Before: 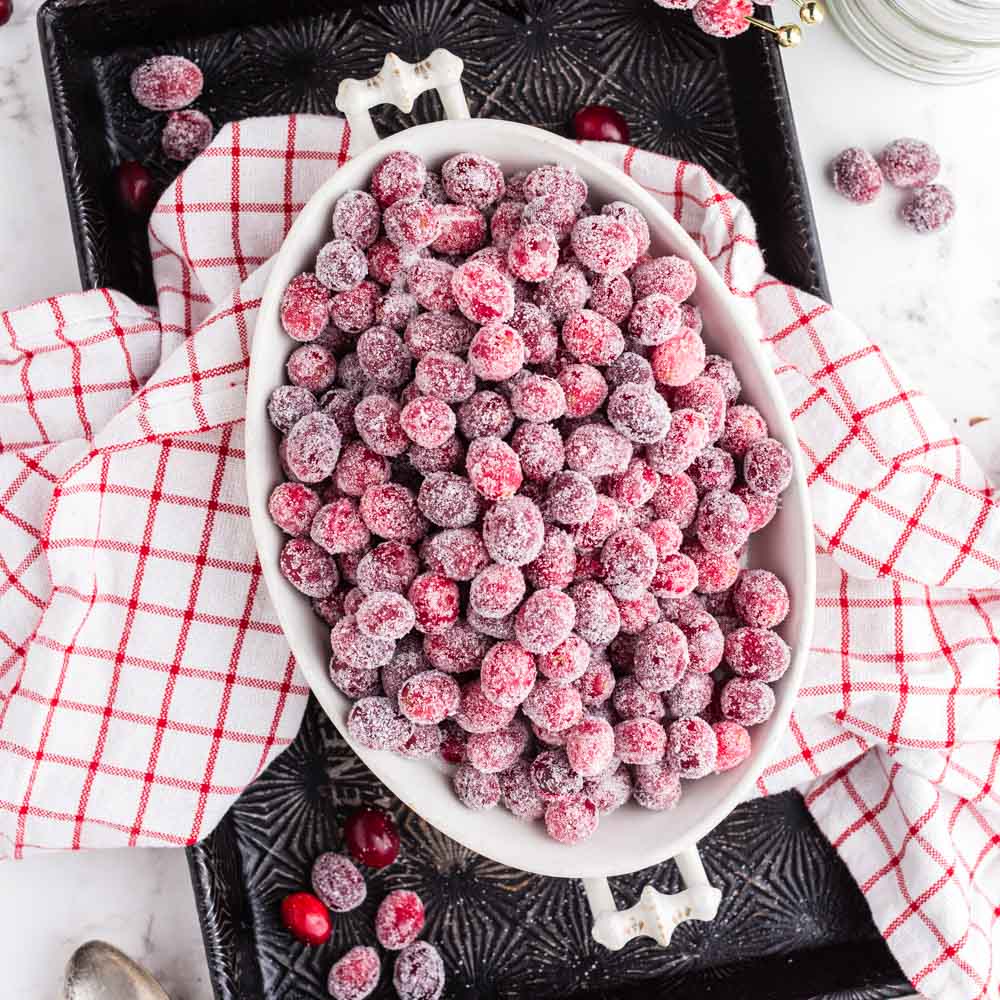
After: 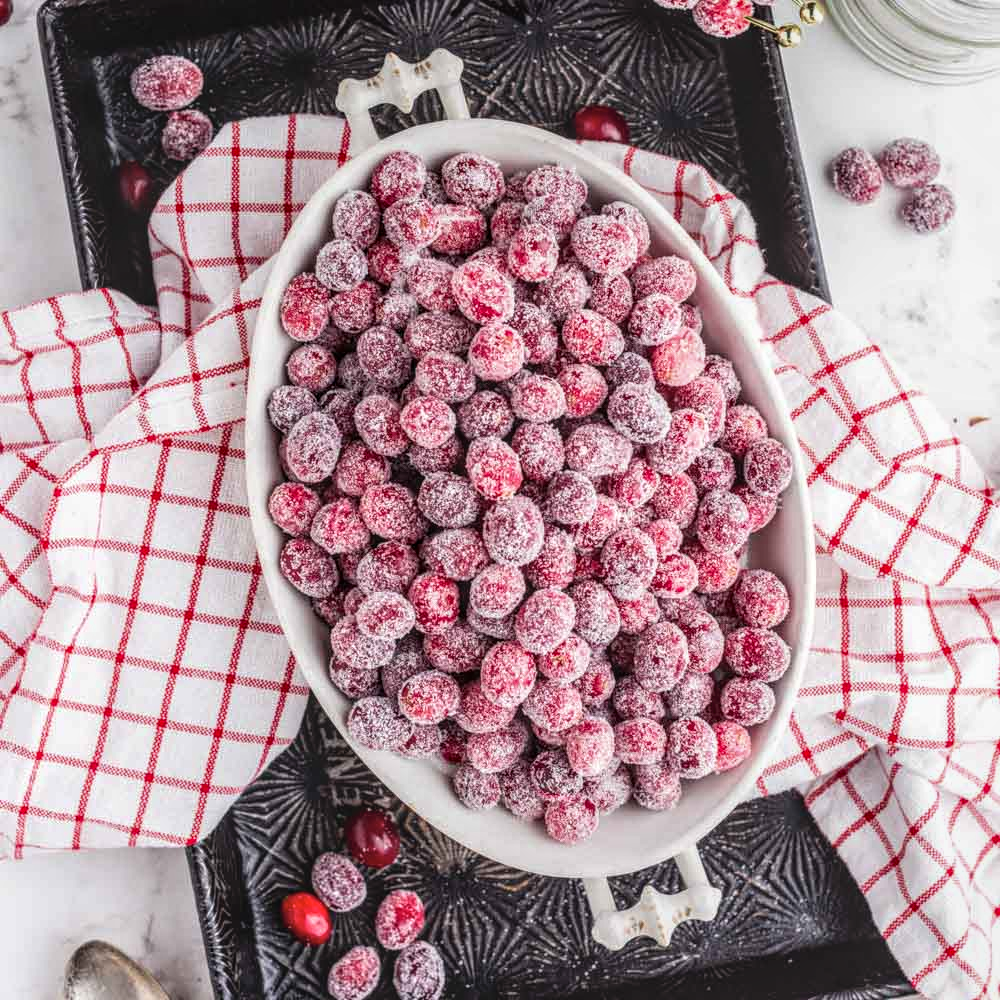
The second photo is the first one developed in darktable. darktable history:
local contrast: highlights 2%, shadows 6%, detail 133%
